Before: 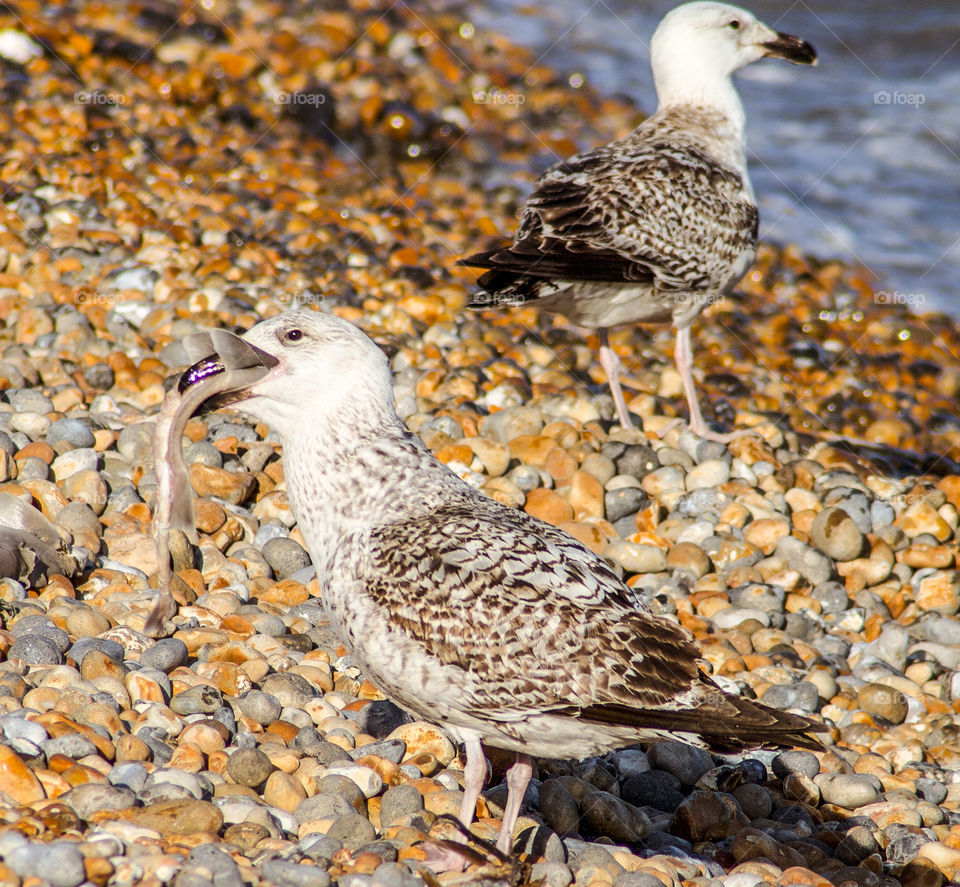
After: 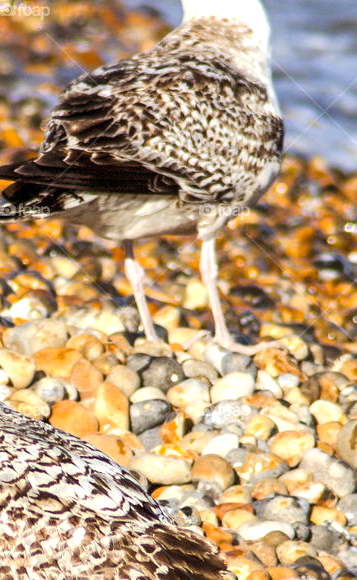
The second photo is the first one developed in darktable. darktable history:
exposure: exposure 0.604 EV, compensate exposure bias true, compensate highlight preservation false
crop and rotate: left 49.581%, top 10.137%, right 13.213%, bottom 24.457%
